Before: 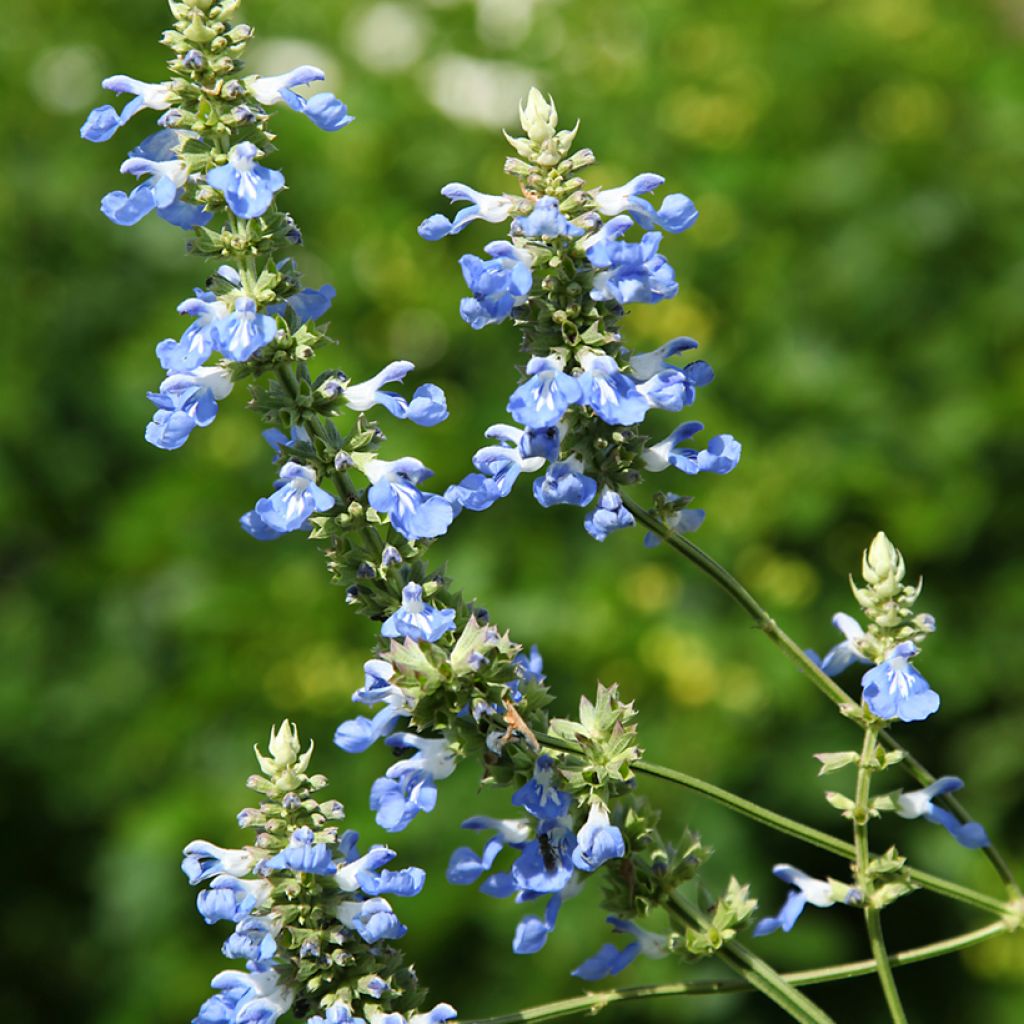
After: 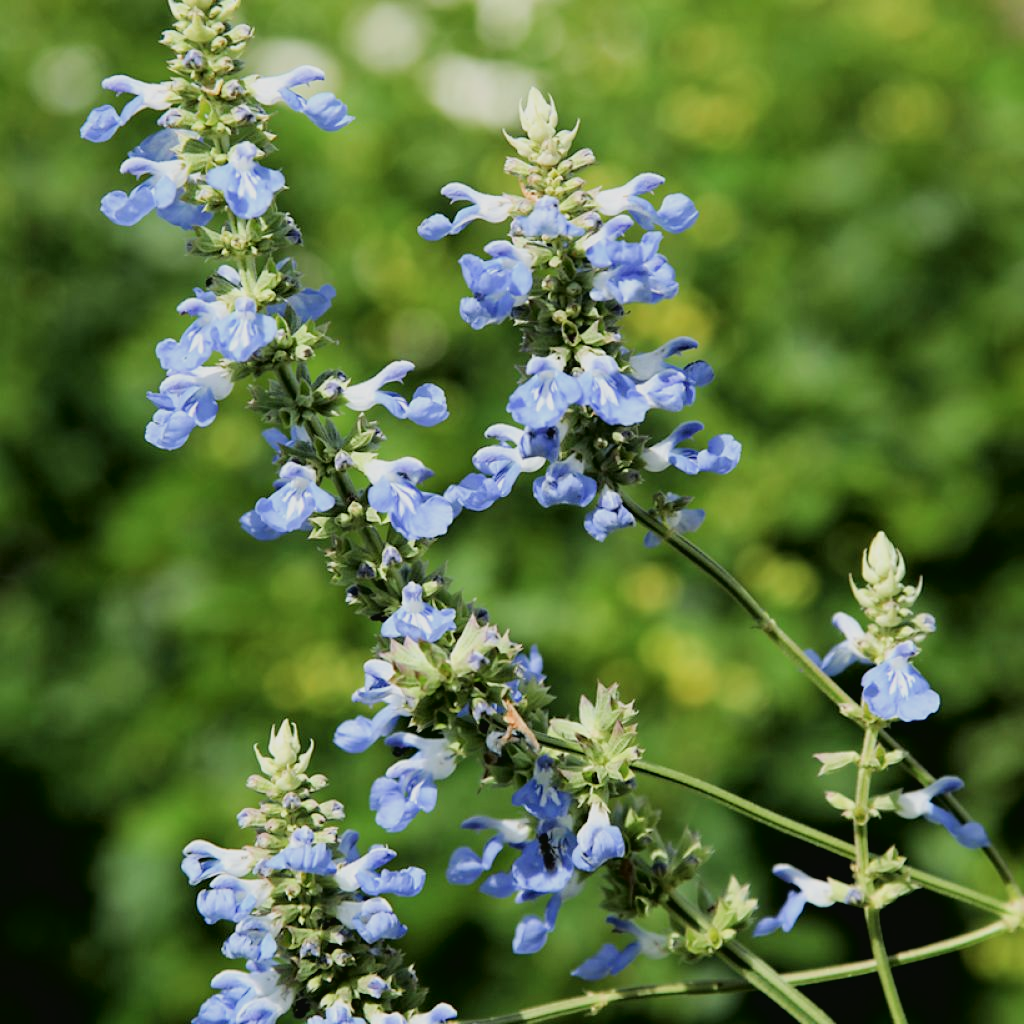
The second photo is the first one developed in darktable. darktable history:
filmic rgb: black relative exposure -6.92 EV, white relative exposure 5.68 EV, hardness 2.85, contrast in shadows safe
tone curve: curves: ch0 [(0, 0) (0.003, 0.022) (0.011, 0.025) (0.025, 0.025) (0.044, 0.029) (0.069, 0.042) (0.1, 0.068) (0.136, 0.118) (0.177, 0.176) (0.224, 0.233) (0.277, 0.299) (0.335, 0.371) (0.399, 0.448) (0.468, 0.526) (0.543, 0.605) (0.623, 0.684) (0.709, 0.775) (0.801, 0.869) (0.898, 0.957) (1, 1)], color space Lab, independent channels, preserve colors none
tone equalizer: on, module defaults
